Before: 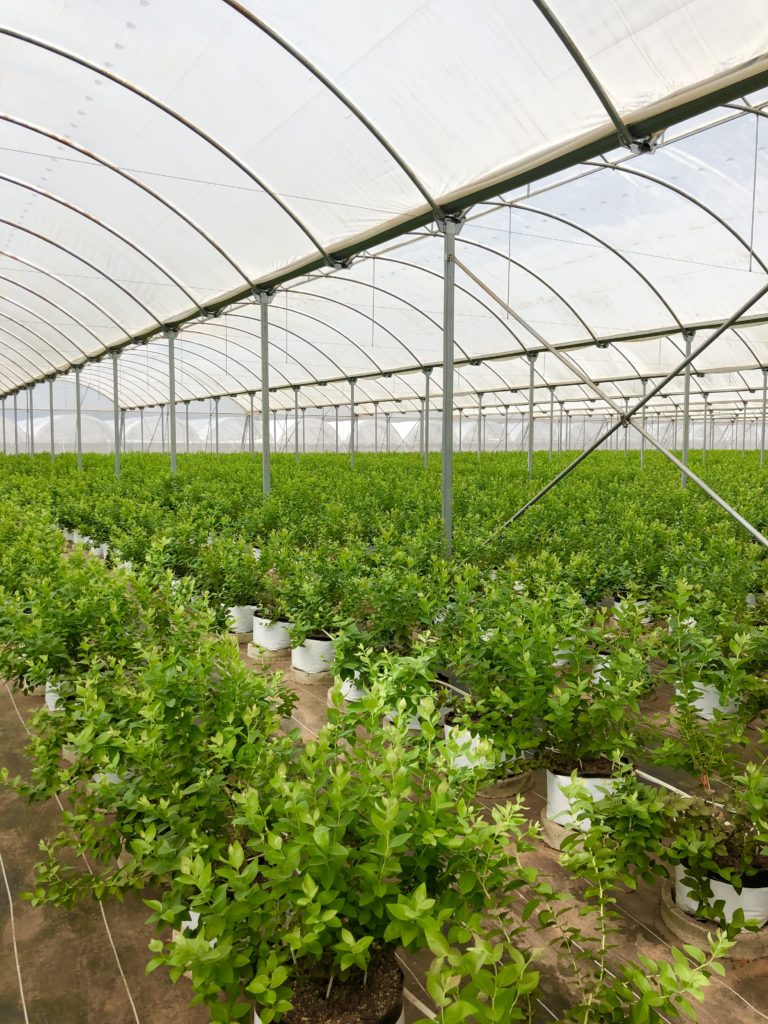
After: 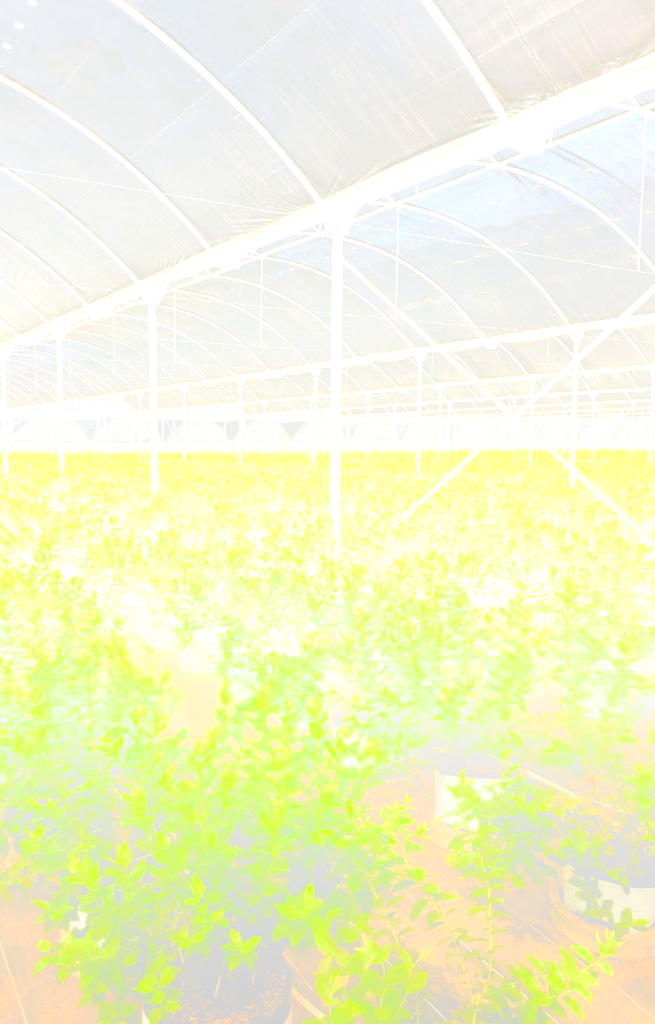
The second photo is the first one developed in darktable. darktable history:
bloom: size 85%, threshold 5%, strength 85%
levels: levels [0.129, 0.519, 0.867]
crop and rotate: left 14.584%
